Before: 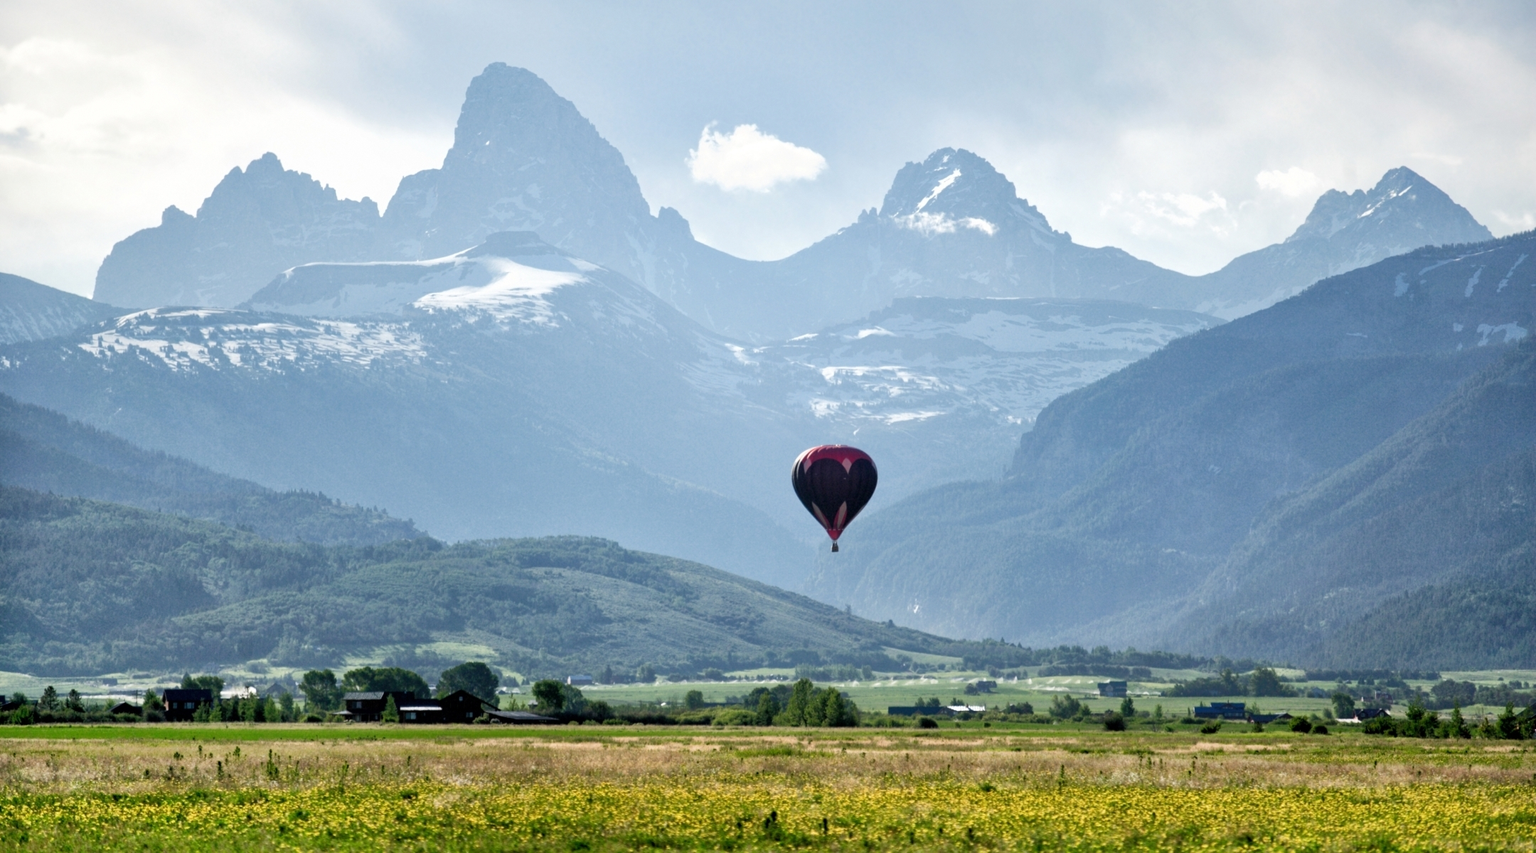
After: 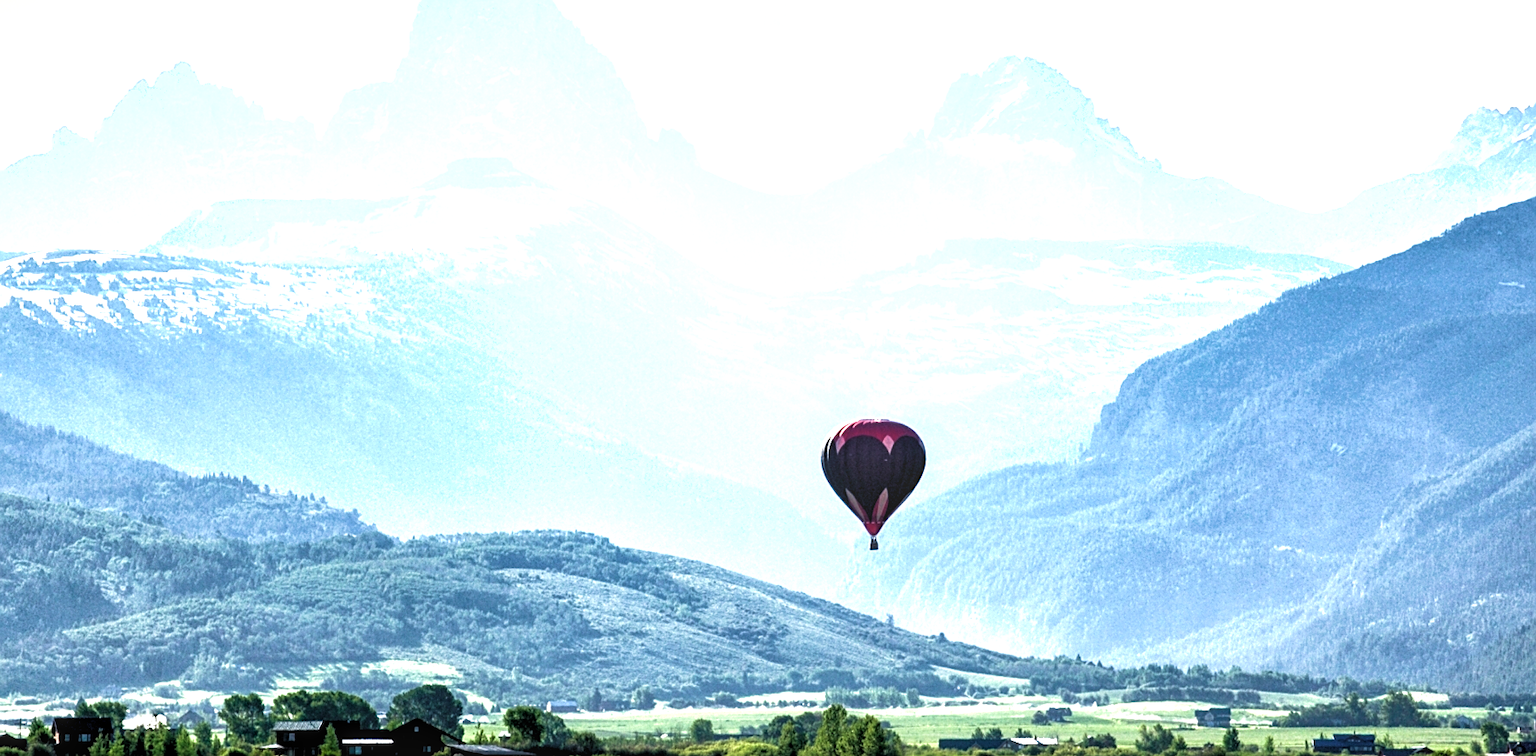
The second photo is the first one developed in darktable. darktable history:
local contrast: on, module defaults
levels: white 99.89%, levels [0.052, 0.496, 0.908]
sharpen: on, module defaults
exposure: exposure 1.001 EV, compensate highlight preservation false
shadows and highlights: shadows -86.65, highlights -35.79, soften with gaussian
velvia: on, module defaults
crop: left 7.843%, top 12.02%, right 10.309%, bottom 15.431%
